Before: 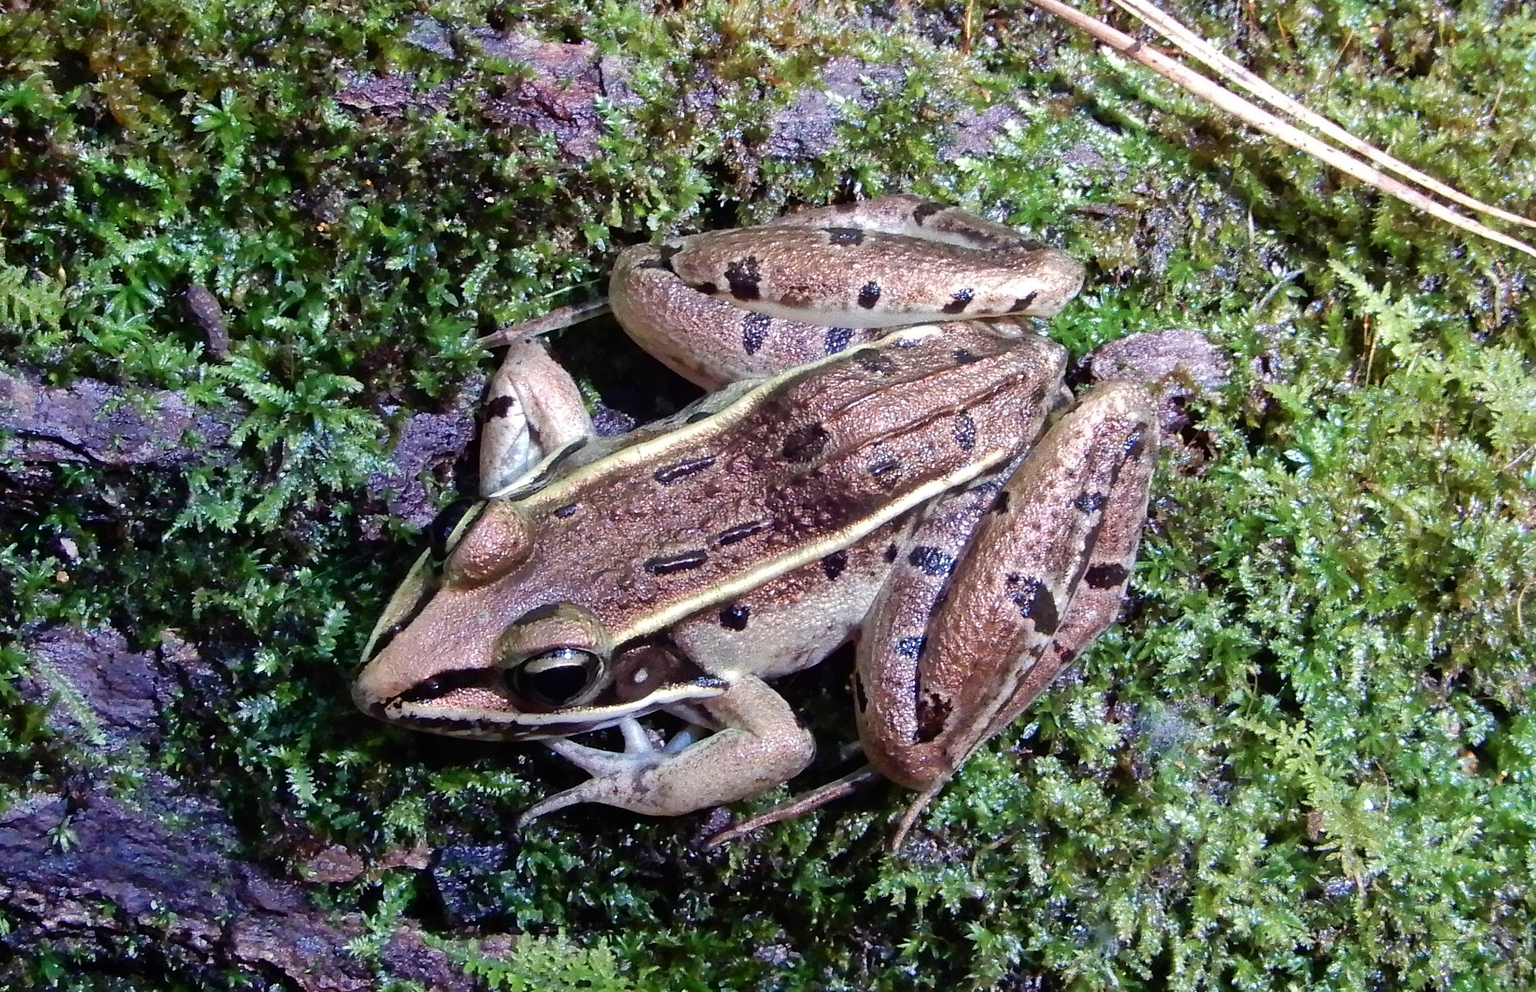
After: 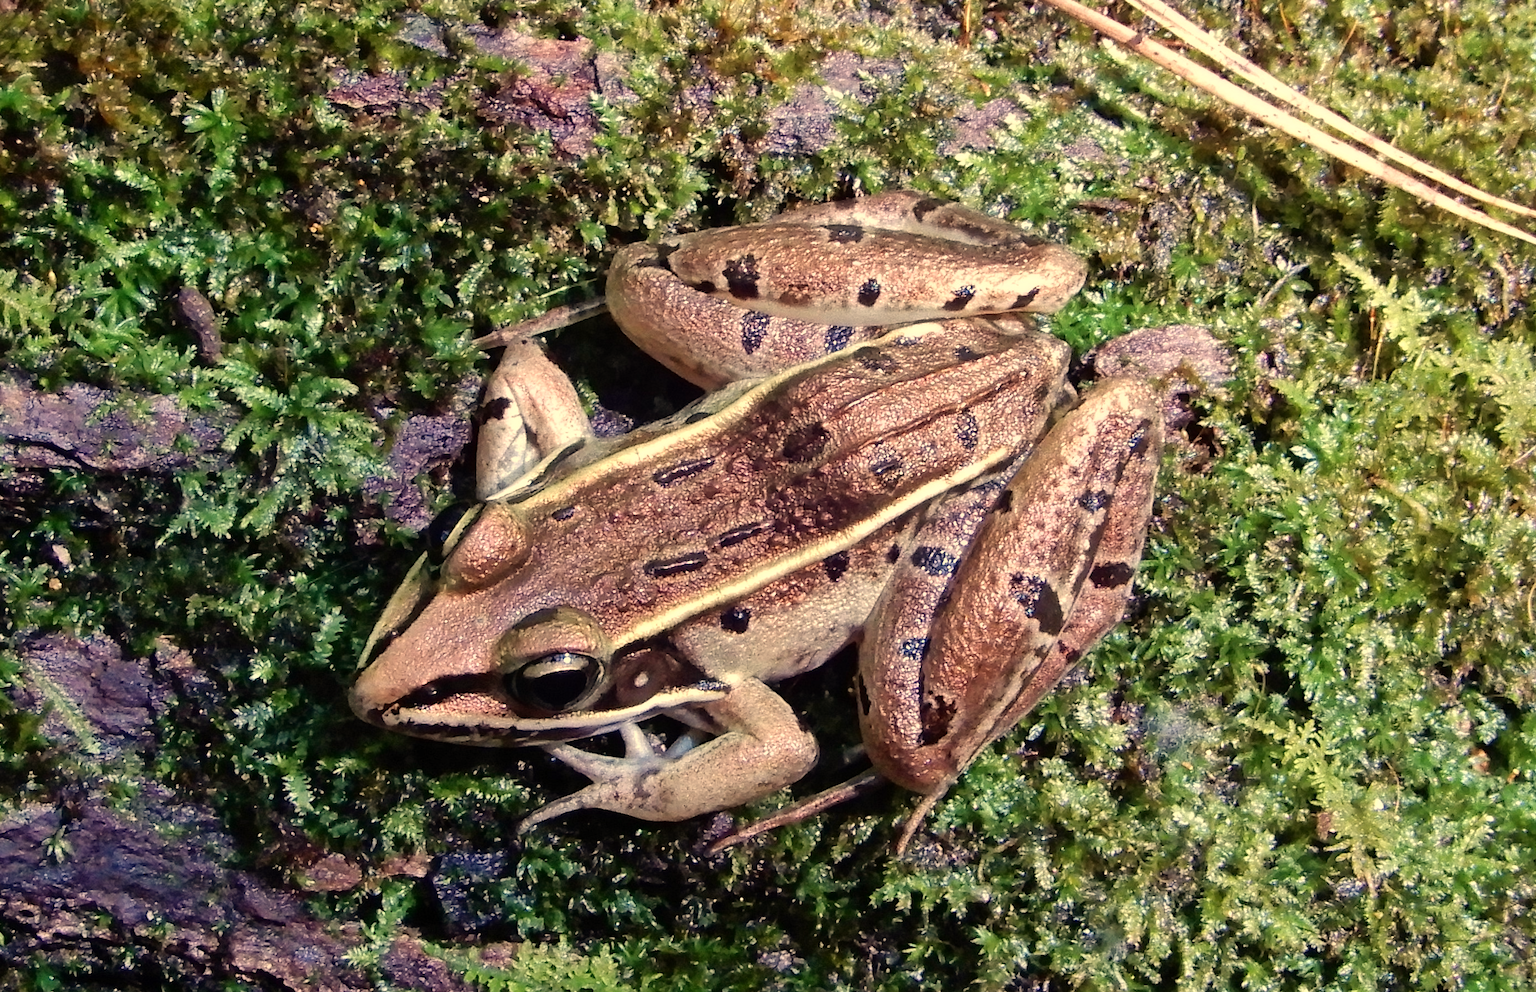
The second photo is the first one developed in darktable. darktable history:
white balance: red 1.138, green 0.996, blue 0.812
rotate and perspective: rotation -0.45°, automatic cropping original format, crop left 0.008, crop right 0.992, crop top 0.012, crop bottom 0.988
